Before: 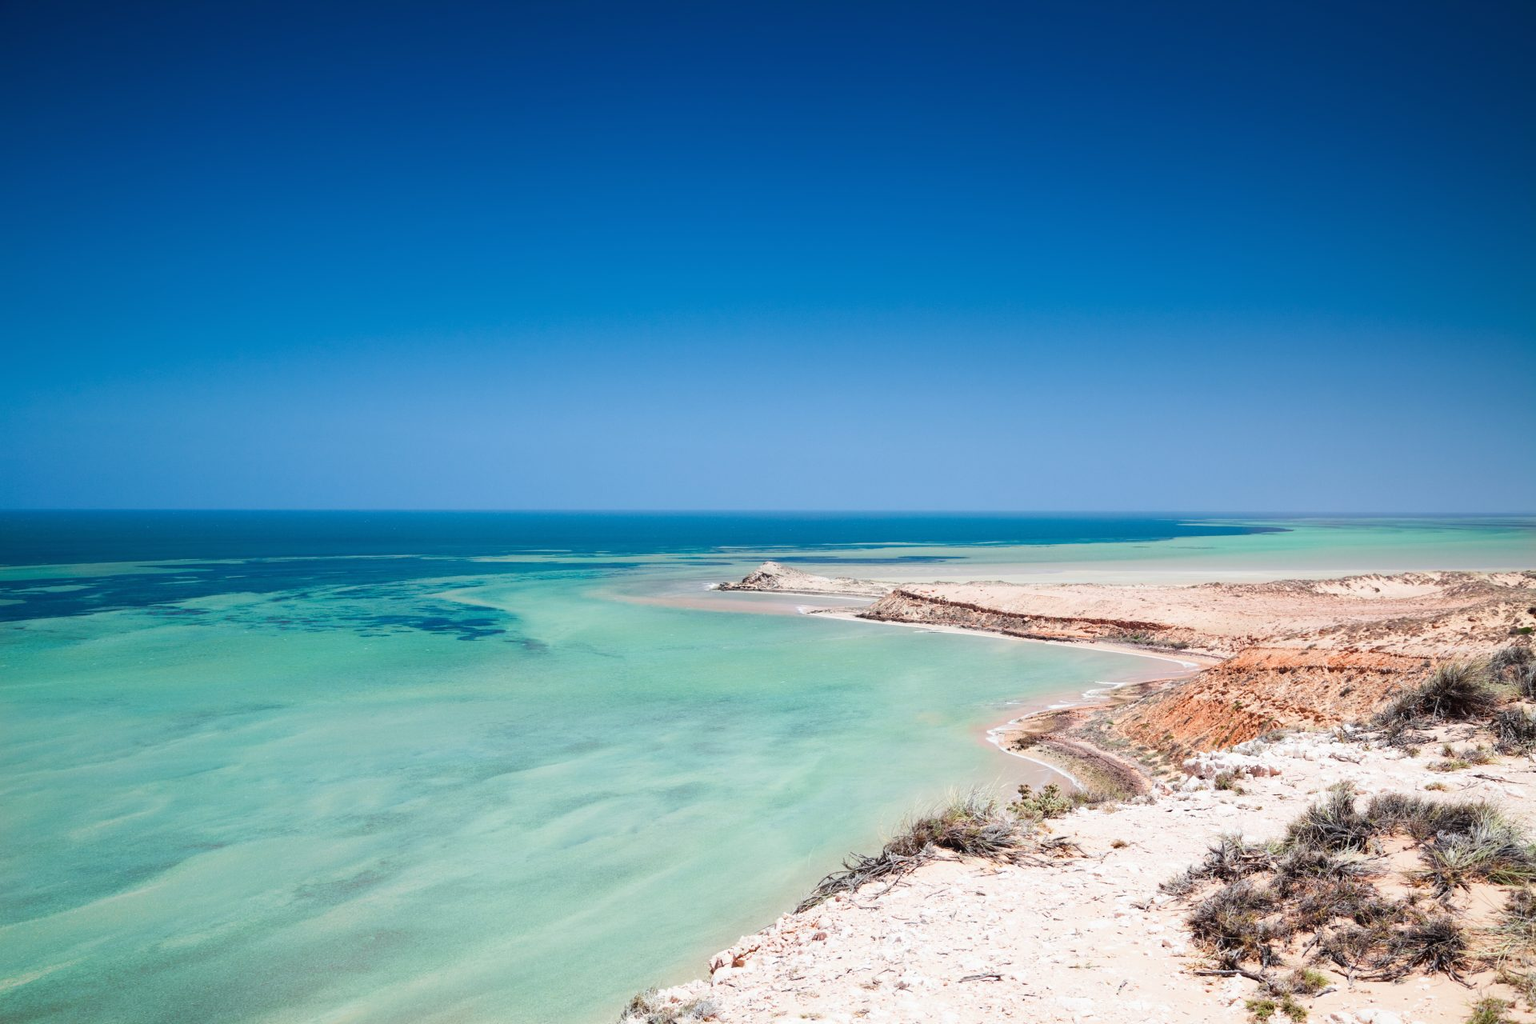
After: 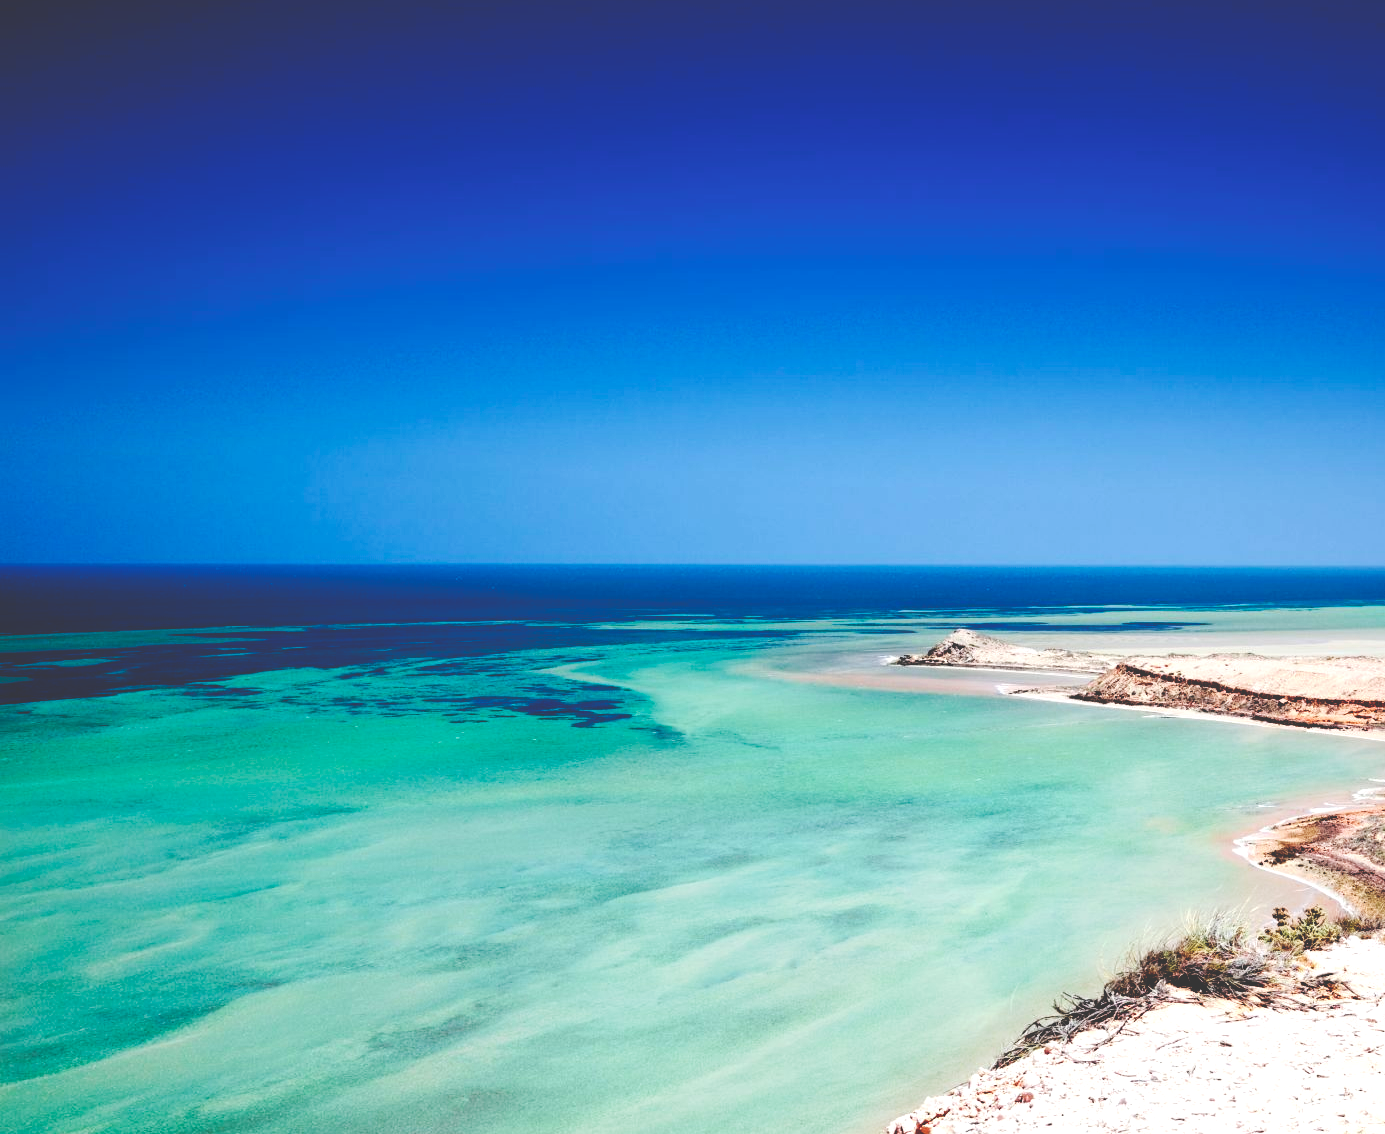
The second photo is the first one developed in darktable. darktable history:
tone curve: curves: ch0 [(0, 0) (0.003, 0.02) (0.011, 0.023) (0.025, 0.028) (0.044, 0.045) (0.069, 0.063) (0.1, 0.09) (0.136, 0.122) (0.177, 0.166) (0.224, 0.223) (0.277, 0.297) (0.335, 0.384) (0.399, 0.461) (0.468, 0.549) (0.543, 0.632) (0.623, 0.705) (0.709, 0.772) (0.801, 0.844) (0.898, 0.91) (1, 1)], preserve colors none
crop: top 5.748%, right 27.851%, bottom 5.628%
exposure: compensate exposure bias true, compensate highlight preservation false
base curve: curves: ch0 [(0, 0.036) (0.083, 0.04) (0.804, 1)], preserve colors none
